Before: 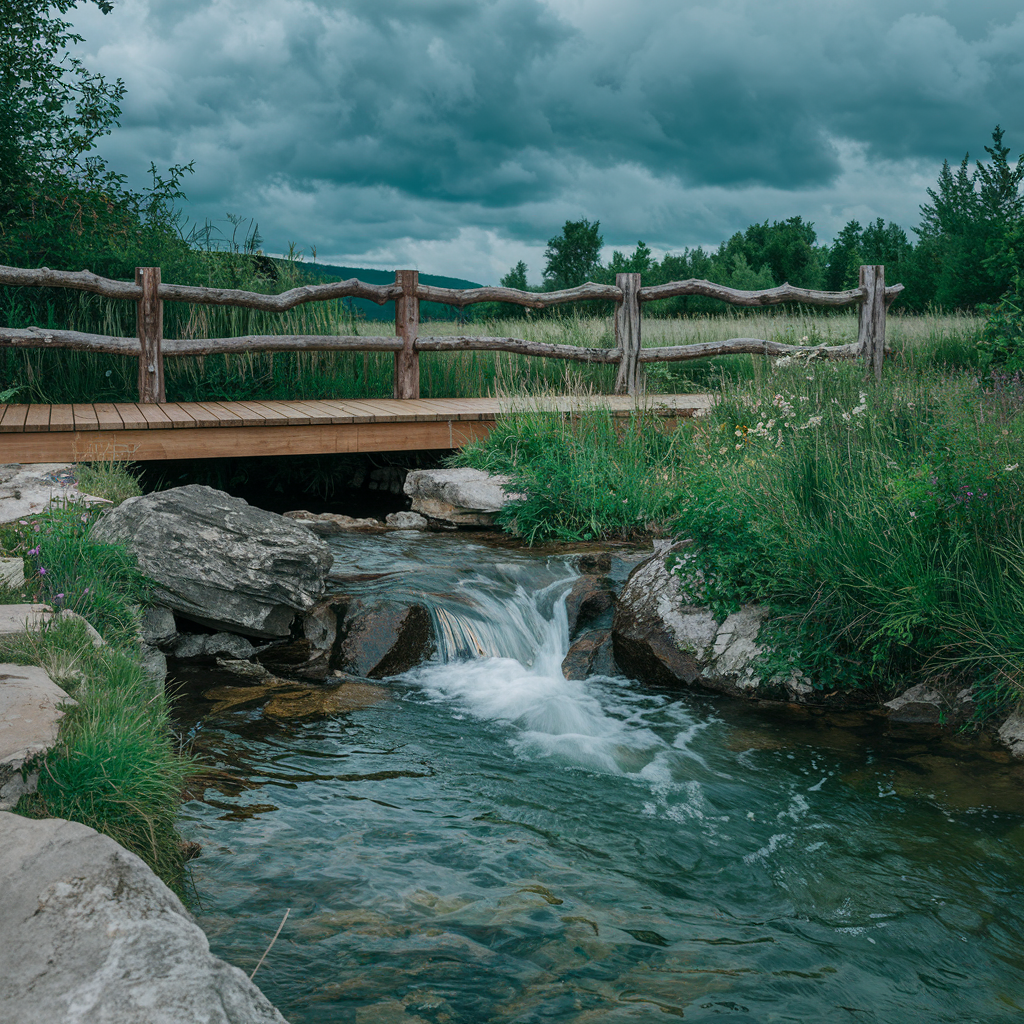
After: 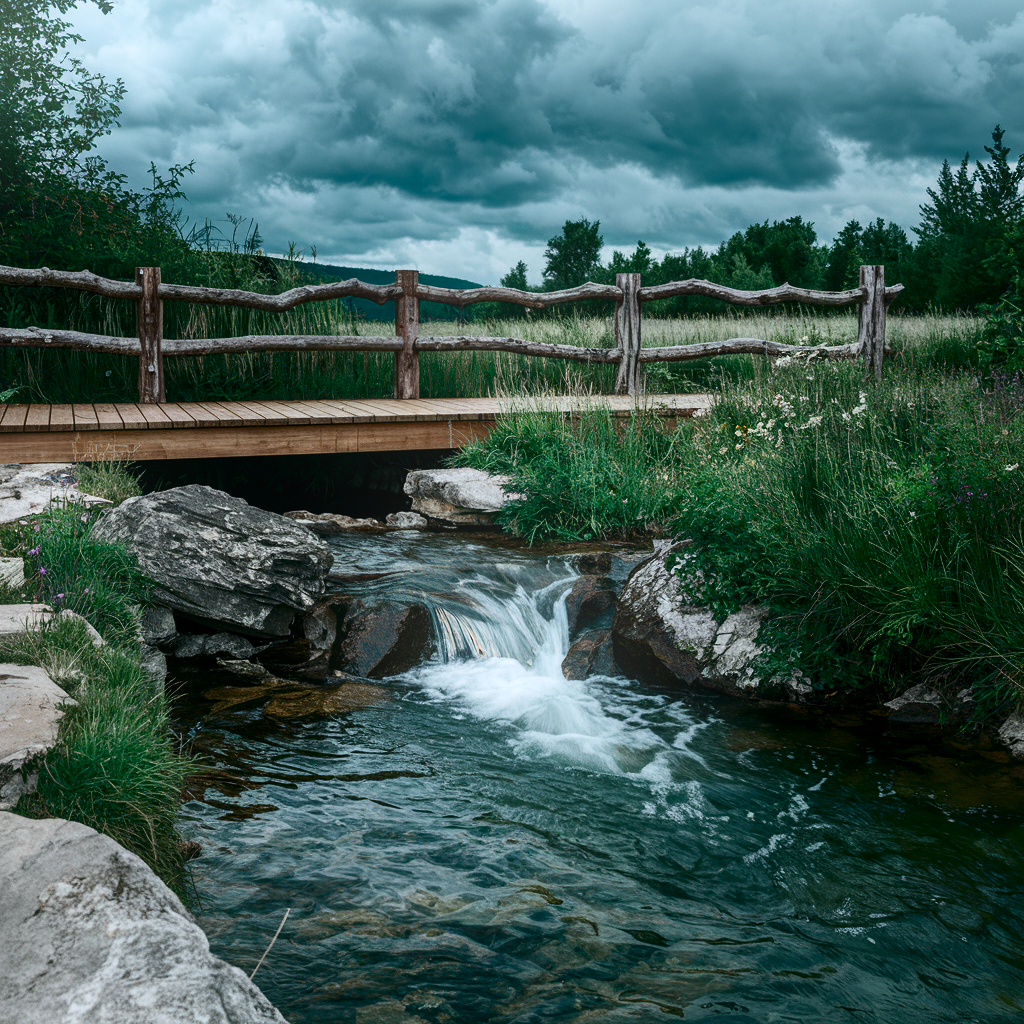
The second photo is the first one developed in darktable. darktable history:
contrast brightness saturation: contrast 0.28
shadows and highlights: shadows -30, highlights 30
white balance: red 0.988, blue 1.017
local contrast: highlights 100%, shadows 100%, detail 120%, midtone range 0.2
bloom: on, module defaults
